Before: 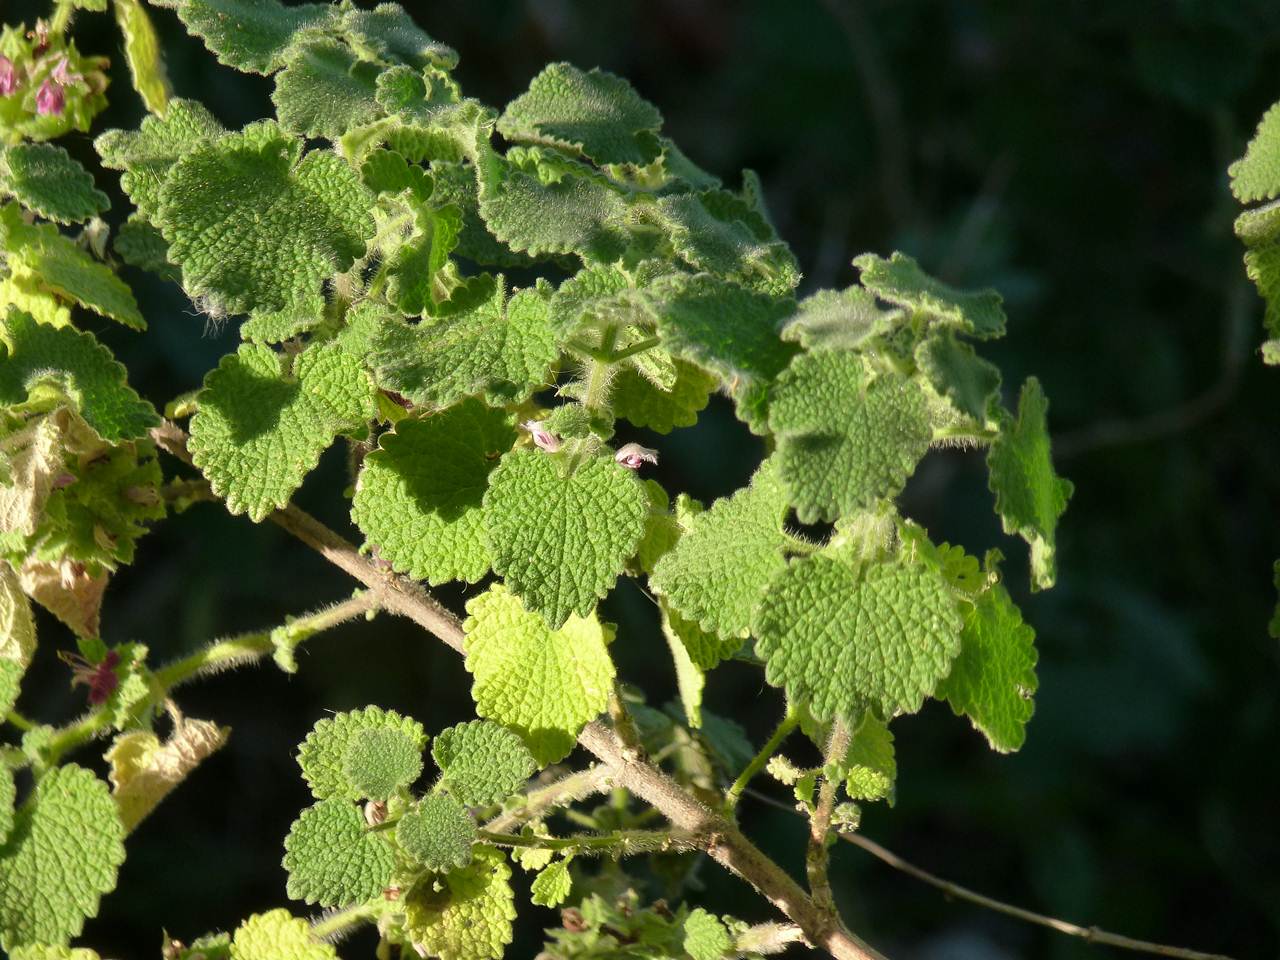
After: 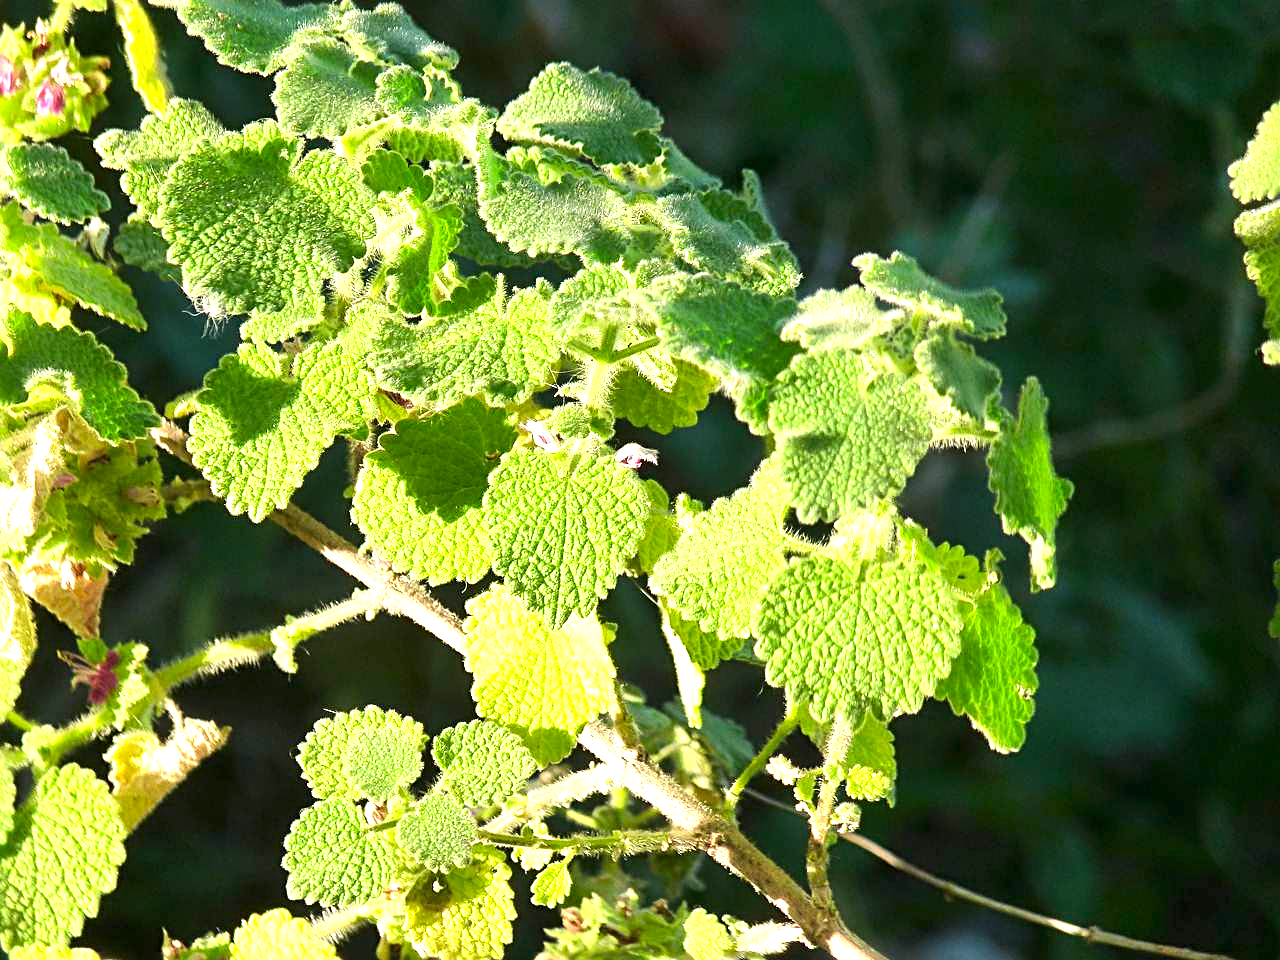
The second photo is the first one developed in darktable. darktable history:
sharpen: radius 3.109
contrast brightness saturation: contrast 0.037, saturation 0.15
exposure: black level correction 0, exposure 1.2 EV, compensate exposure bias true, compensate highlight preservation false
